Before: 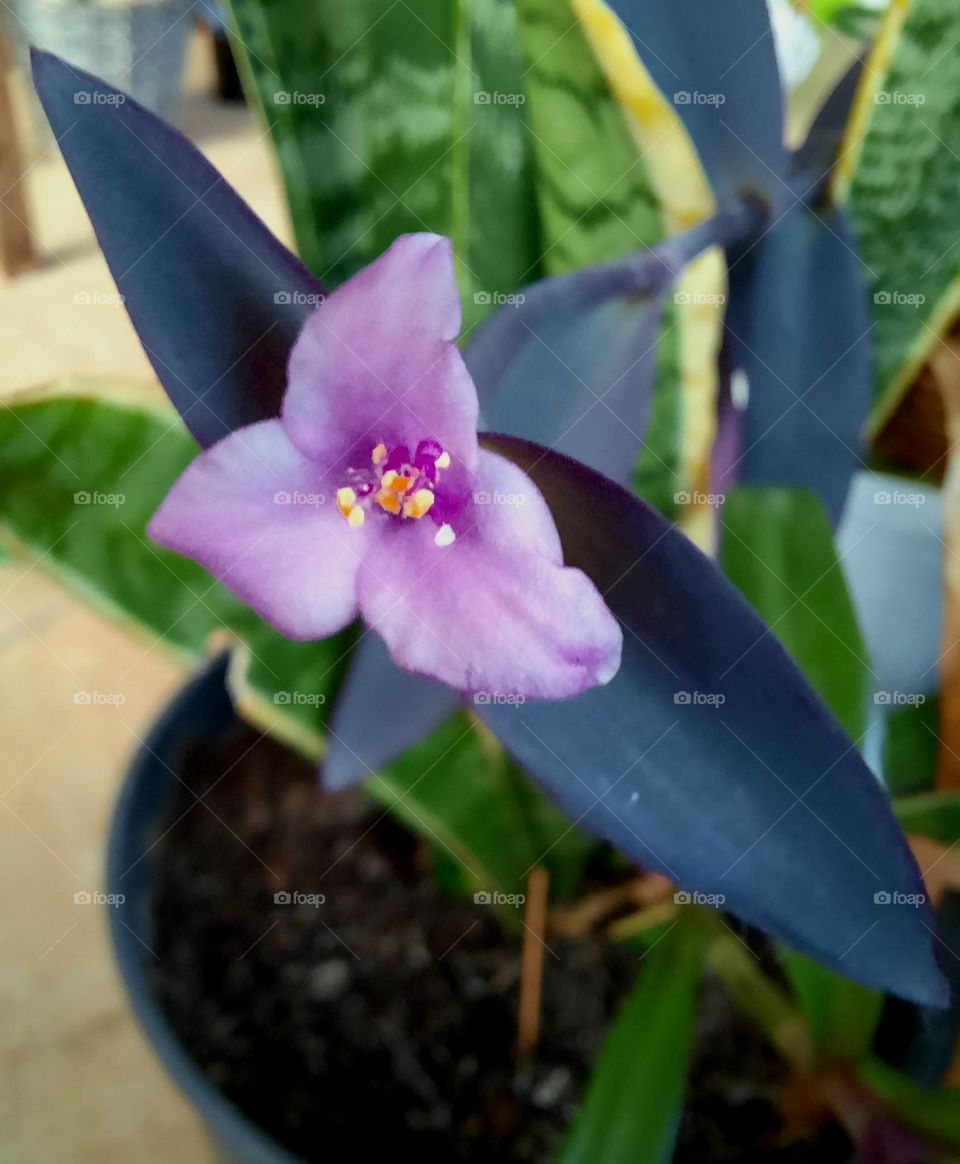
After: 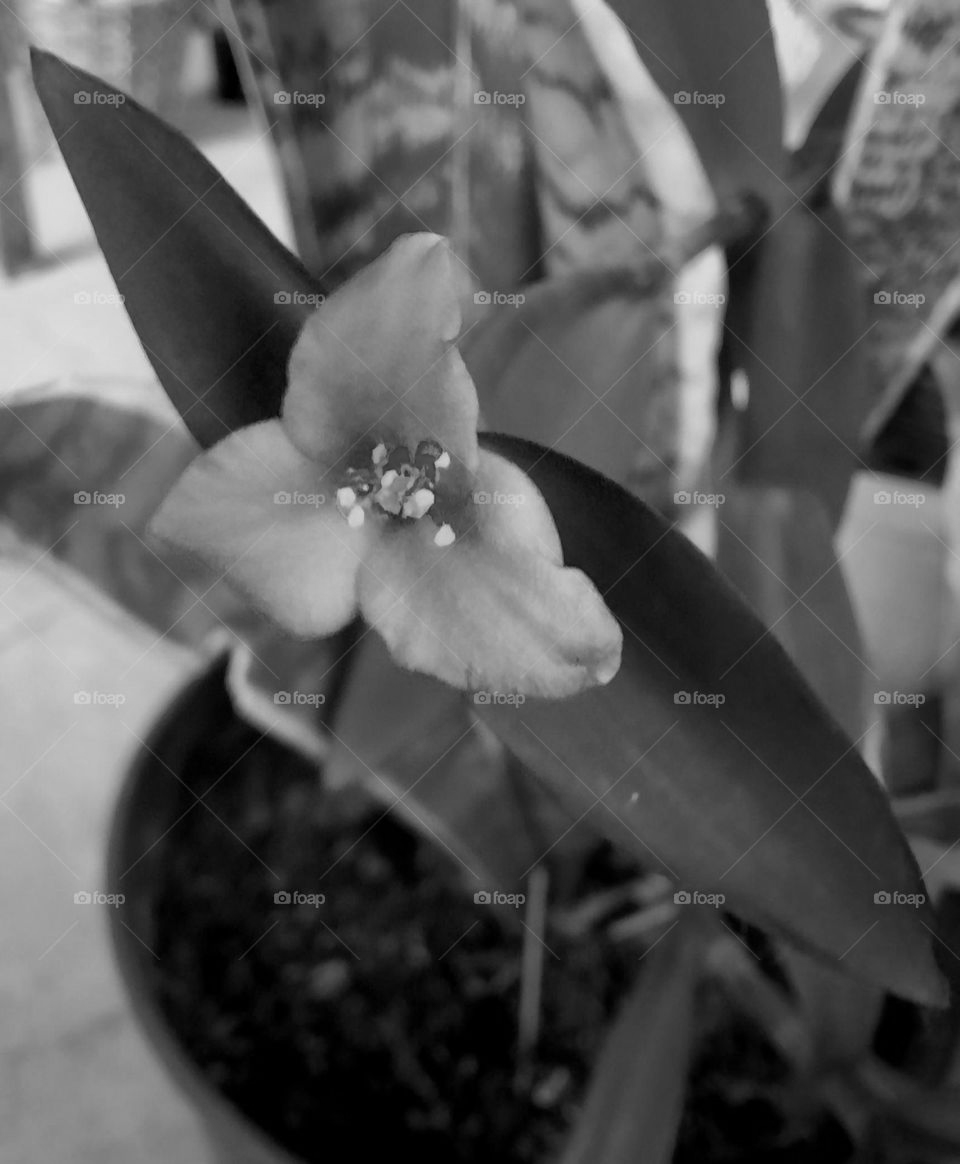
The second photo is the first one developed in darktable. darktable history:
velvia: strength 29%
monochrome: a -71.75, b 75.82
tone equalizer: on, module defaults
